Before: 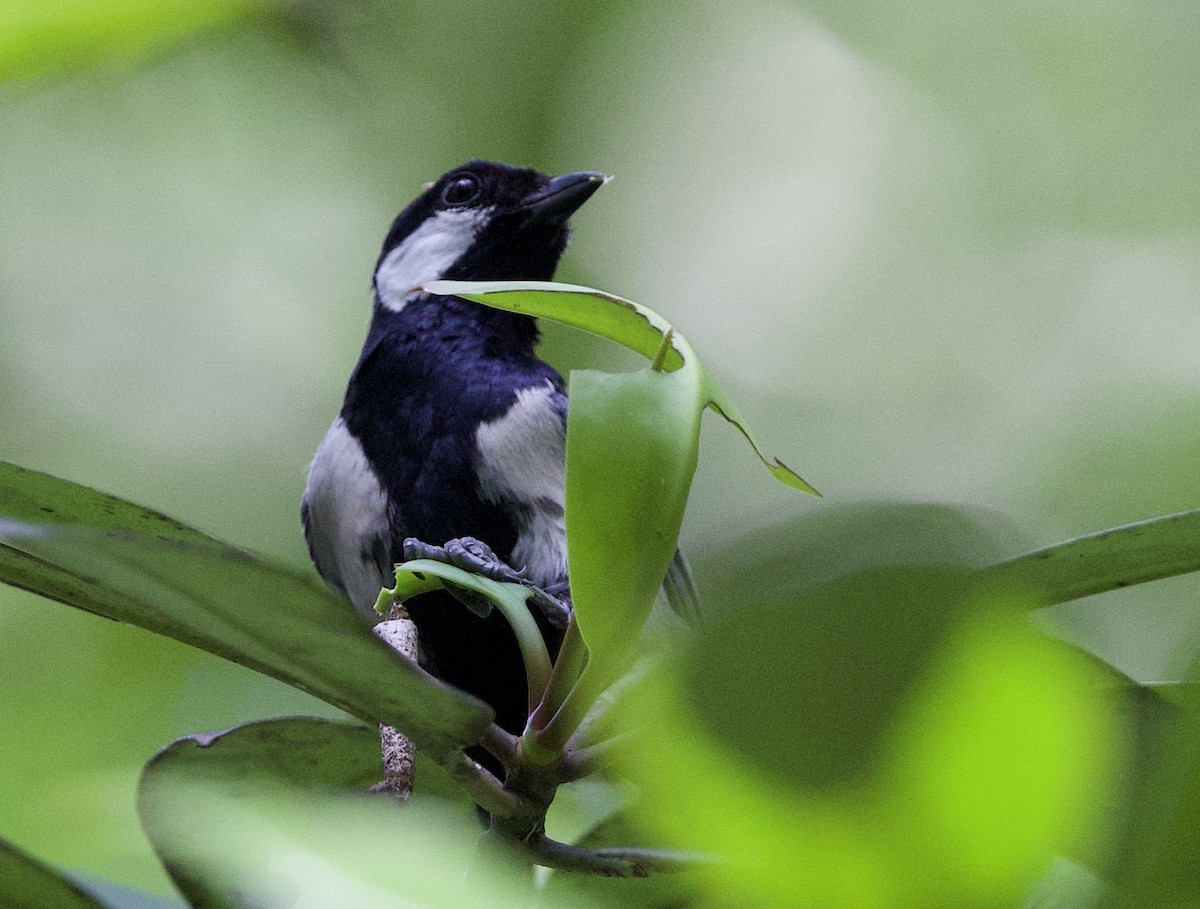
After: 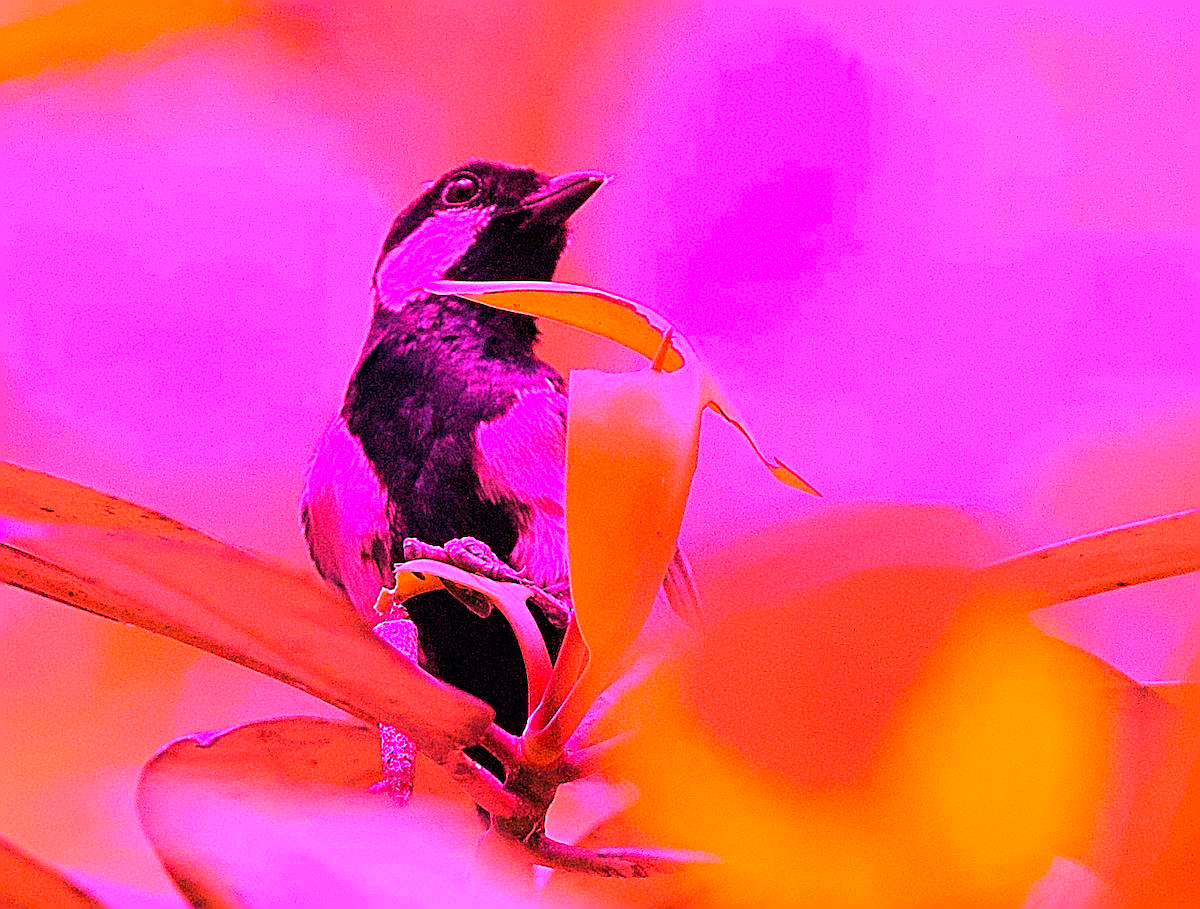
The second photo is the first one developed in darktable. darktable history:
white balance: red 4.26, blue 1.802
sharpen: on, module defaults
